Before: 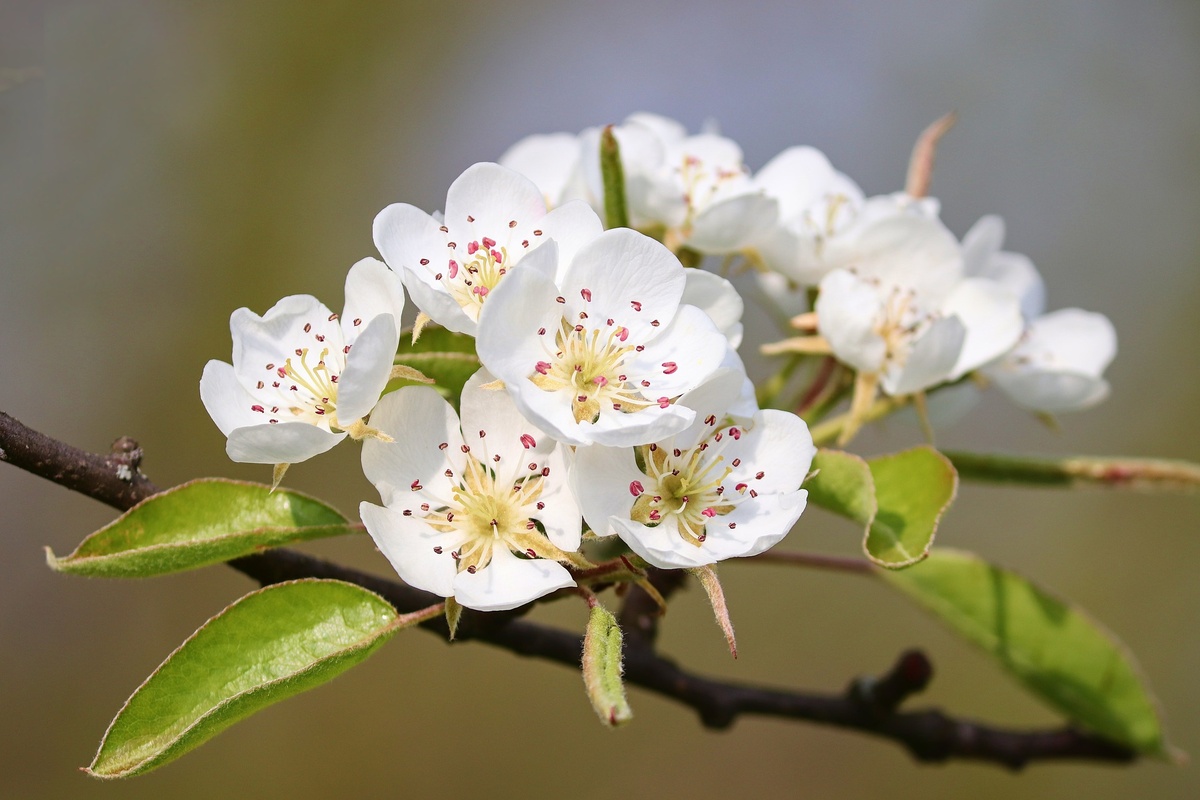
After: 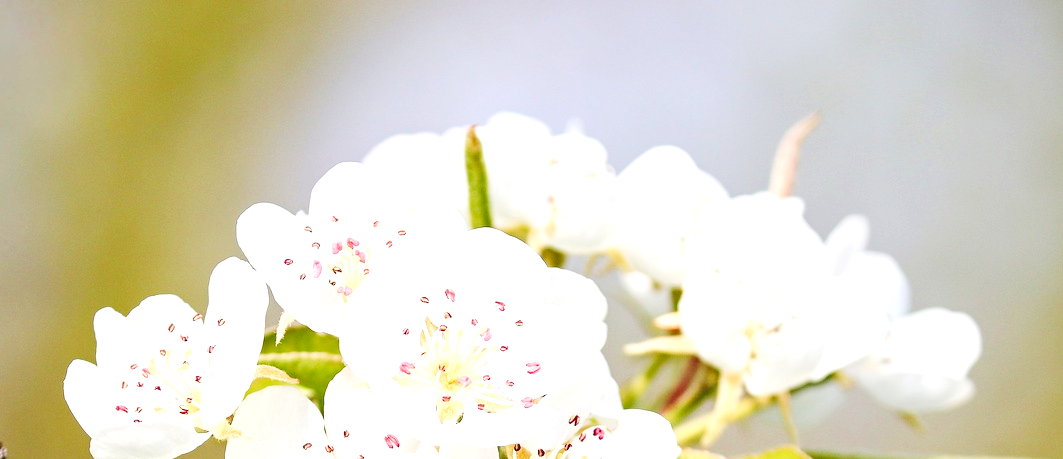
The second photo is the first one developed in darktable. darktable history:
crop and rotate: left 11.36%, bottom 42.615%
exposure: black level correction 0, exposure 1 EV, compensate exposure bias true, compensate highlight preservation false
tone curve: curves: ch0 [(0, 0.023) (0.103, 0.087) (0.295, 0.297) (0.445, 0.531) (0.553, 0.665) (0.735, 0.843) (0.994, 1)]; ch1 [(0, 0) (0.427, 0.346) (0.456, 0.426) (0.484, 0.494) (0.509, 0.505) (0.535, 0.56) (0.581, 0.632) (0.646, 0.715) (1, 1)]; ch2 [(0, 0) (0.369, 0.388) (0.449, 0.431) (0.501, 0.495) (0.533, 0.518) (0.572, 0.612) (0.677, 0.752) (1, 1)], preserve colors none
